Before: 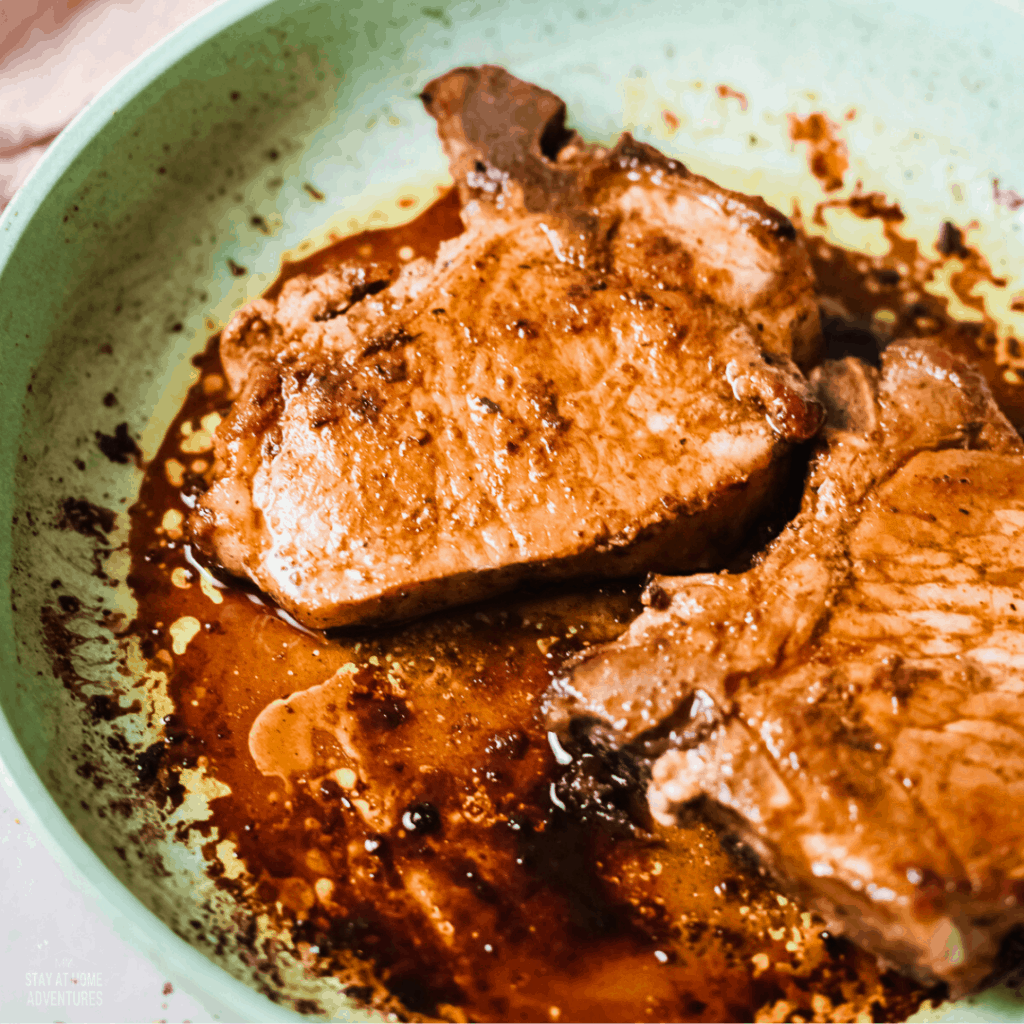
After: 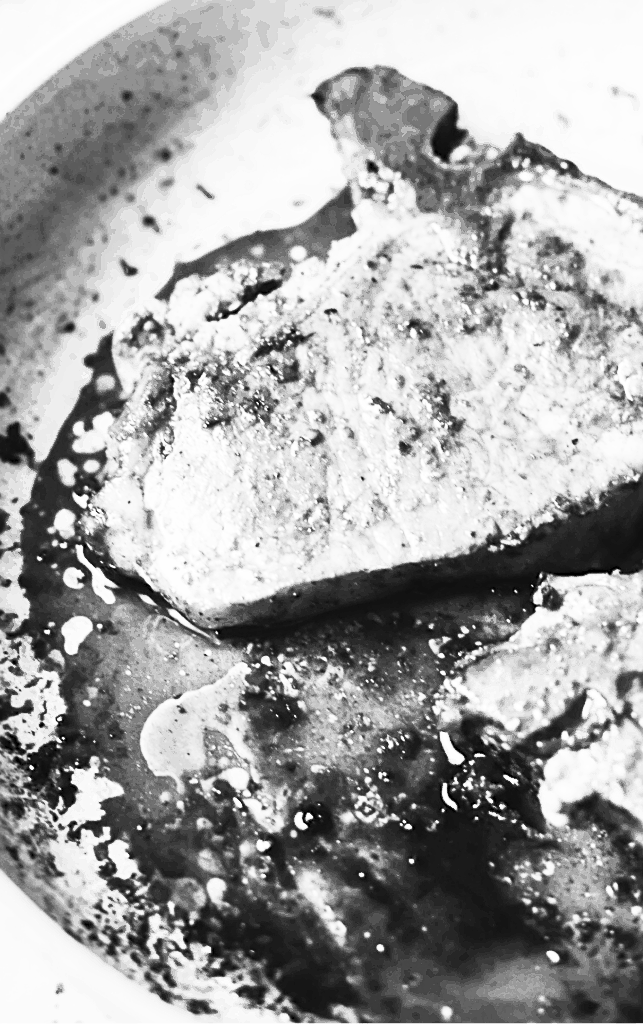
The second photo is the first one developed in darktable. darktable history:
color zones: curves: ch0 [(0.018, 0.548) (0.224, 0.64) (0.425, 0.447) (0.675, 0.575) (0.732, 0.579)]; ch1 [(0.066, 0.487) (0.25, 0.5) (0.404, 0.43) (0.75, 0.421) (0.956, 0.421)]; ch2 [(0.044, 0.561) (0.215, 0.465) (0.399, 0.544) (0.465, 0.548) (0.614, 0.447) (0.724, 0.43) (0.882, 0.623) (0.956, 0.632)]
contrast brightness saturation: contrast 0.53, brightness 0.47, saturation -1
crop: left 10.644%, right 26.528%
sharpen: on, module defaults
